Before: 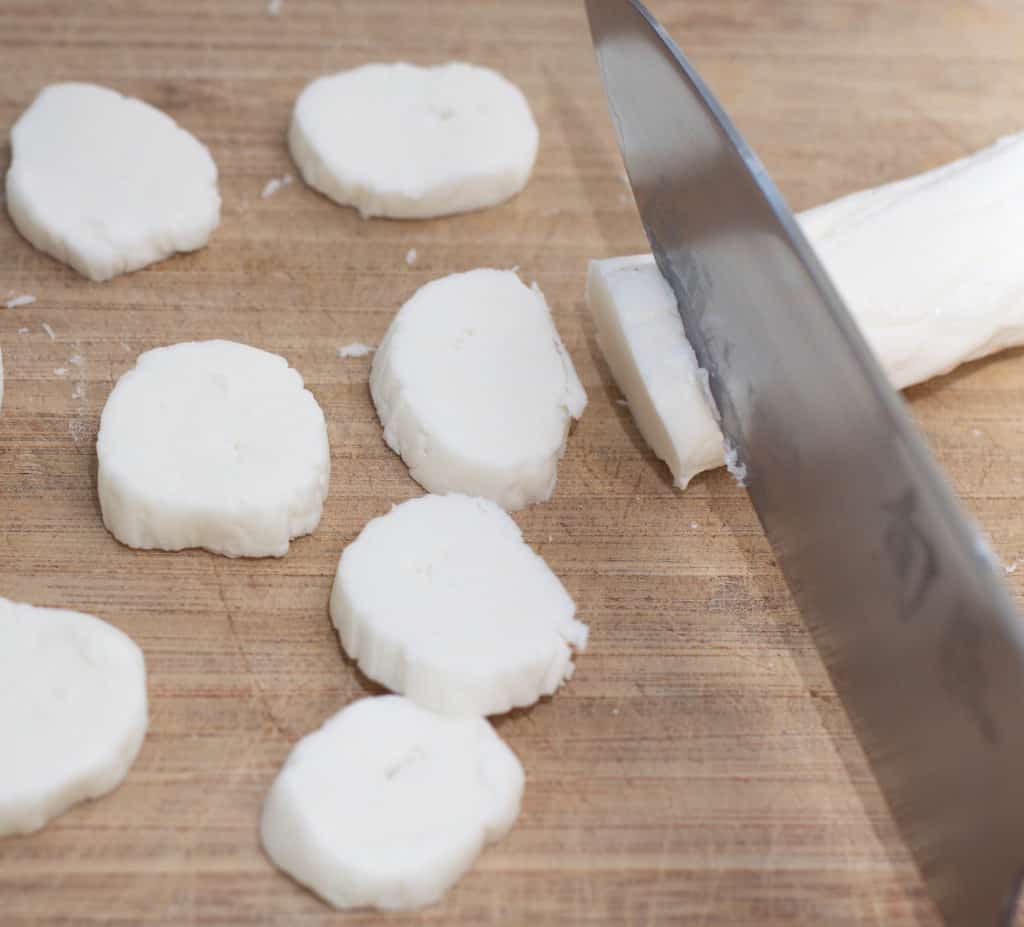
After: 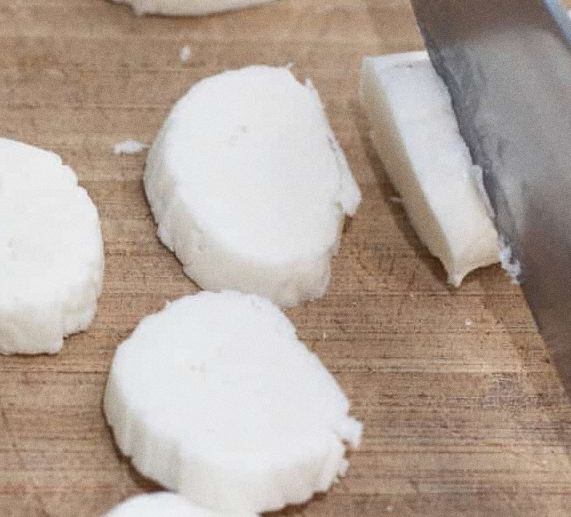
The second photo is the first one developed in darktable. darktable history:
grain: on, module defaults
crop and rotate: left 22.13%, top 22.054%, right 22.026%, bottom 22.102%
color correction: saturation 0.99
local contrast: on, module defaults
fill light: on, module defaults
